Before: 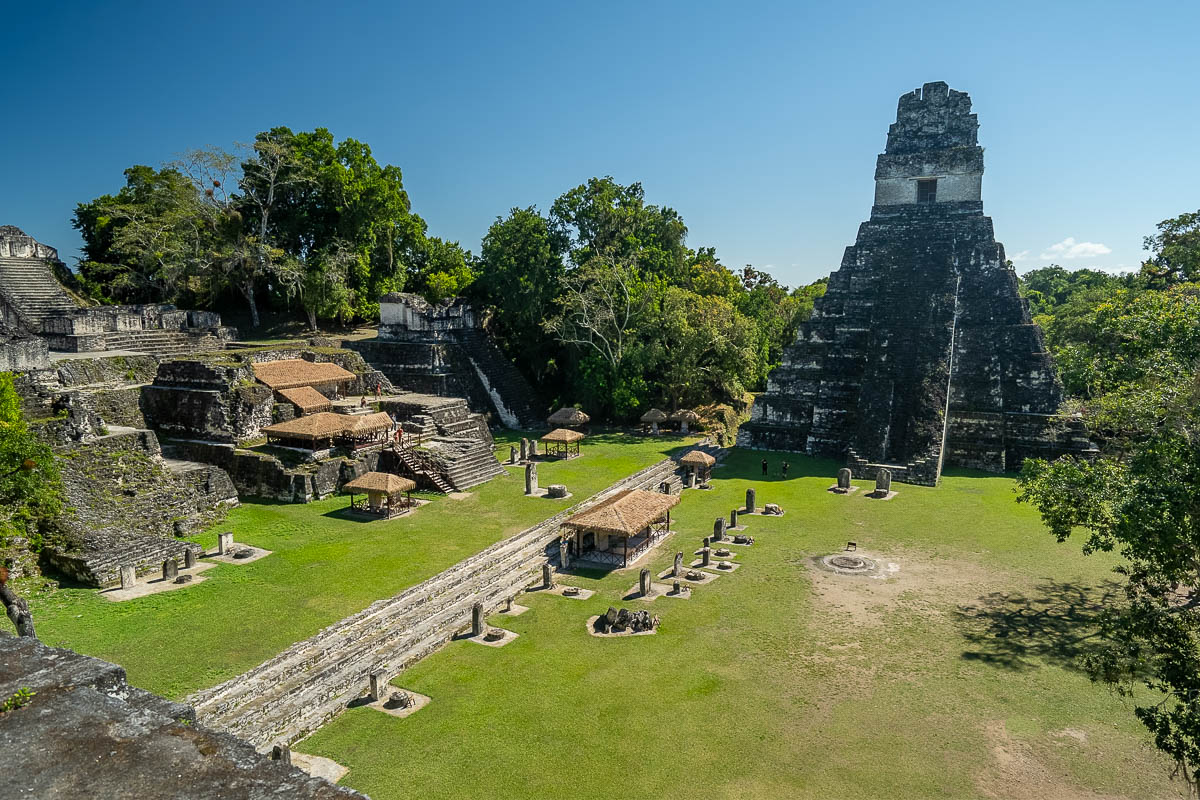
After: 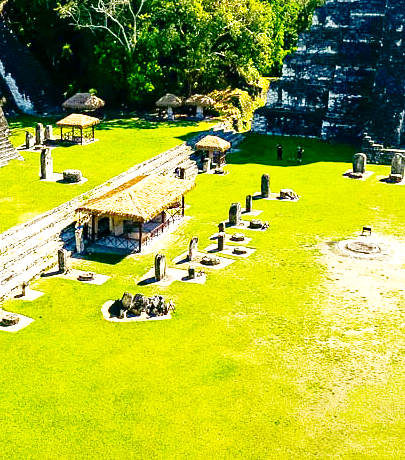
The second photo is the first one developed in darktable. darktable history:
exposure: exposure 1.149 EV, compensate highlight preservation false
crop: left 40.424%, top 39.493%, right 25.776%, bottom 2.954%
haze removal: compatibility mode true, adaptive false
base curve: curves: ch0 [(0, 0) (0.032, 0.037) (0.105, 0.228) (0.435, 0.76) (0.856, 0.983) (1, 1)], preserve colors none
contrast brightness saturation: brightness -0.25, saturation 0.197
color balance rgb: shadows lift › chroma 1.522%, shadows lift › hue 257.44°, perceptual saturation grading › global saturation 40.784%
